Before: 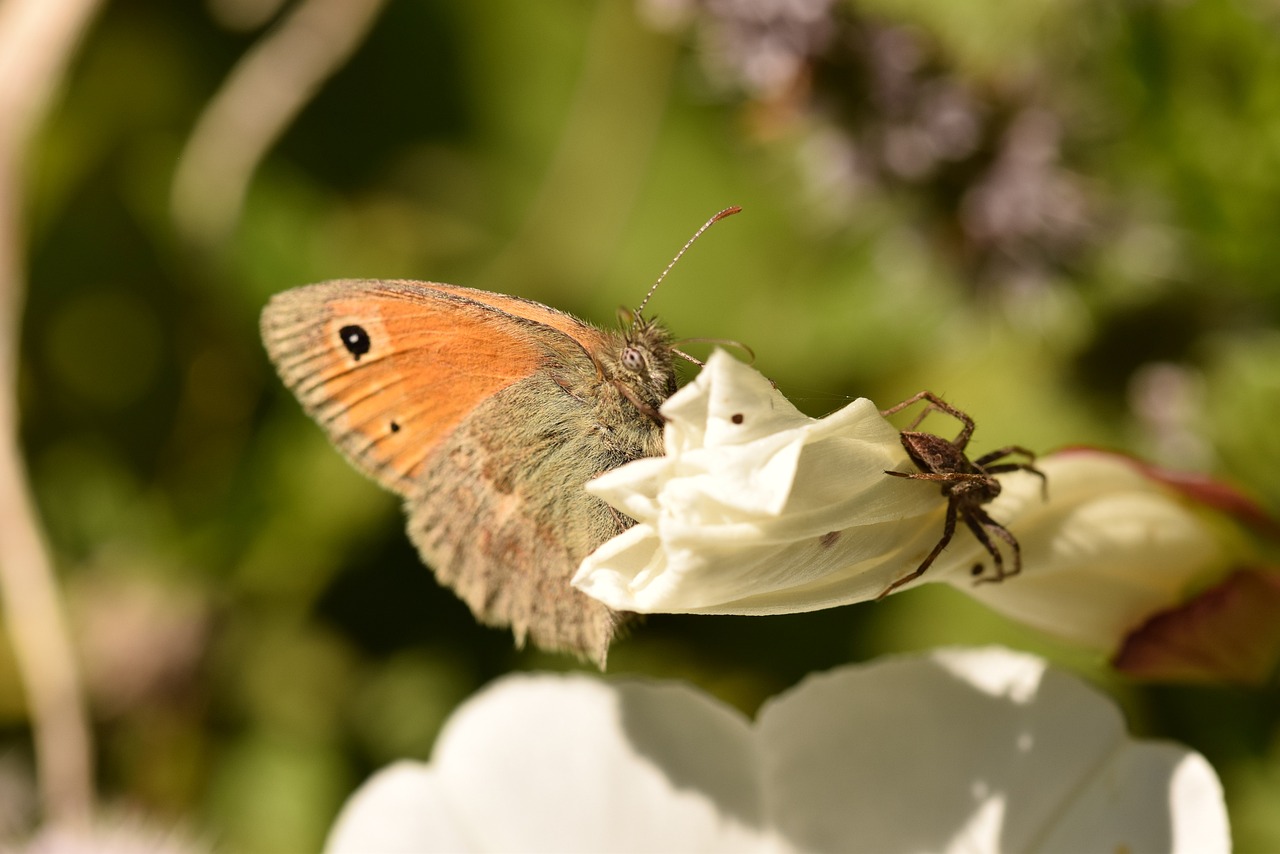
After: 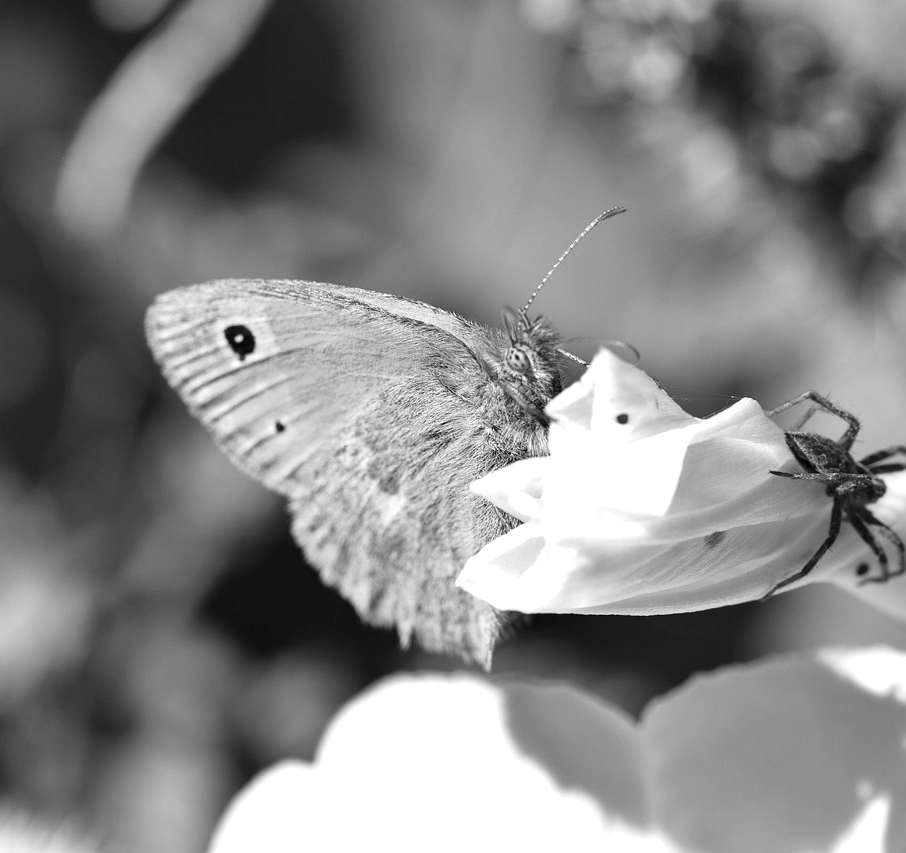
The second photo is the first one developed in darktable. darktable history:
exposure: exposure 0.559 EV, compensate highlight preservation false
white balance: red 0.967, blue 1.049
crop and rotate: left 9.061%, right 20.142%
monochrome: on, module defaults
local contrast: highlights 61%, shadows 106%, detail 107%, midtone range 0.529
color correction: highlights a* -5.3, highlights b* 9.8, shadows a* 9.8, shadows b* 24.26
